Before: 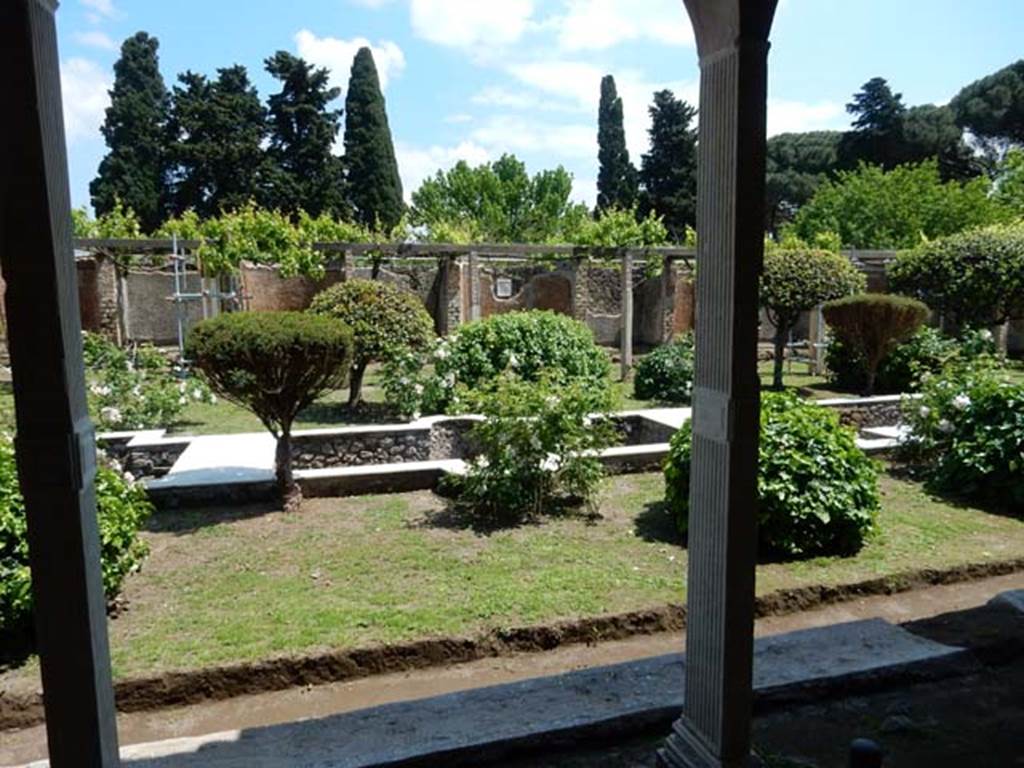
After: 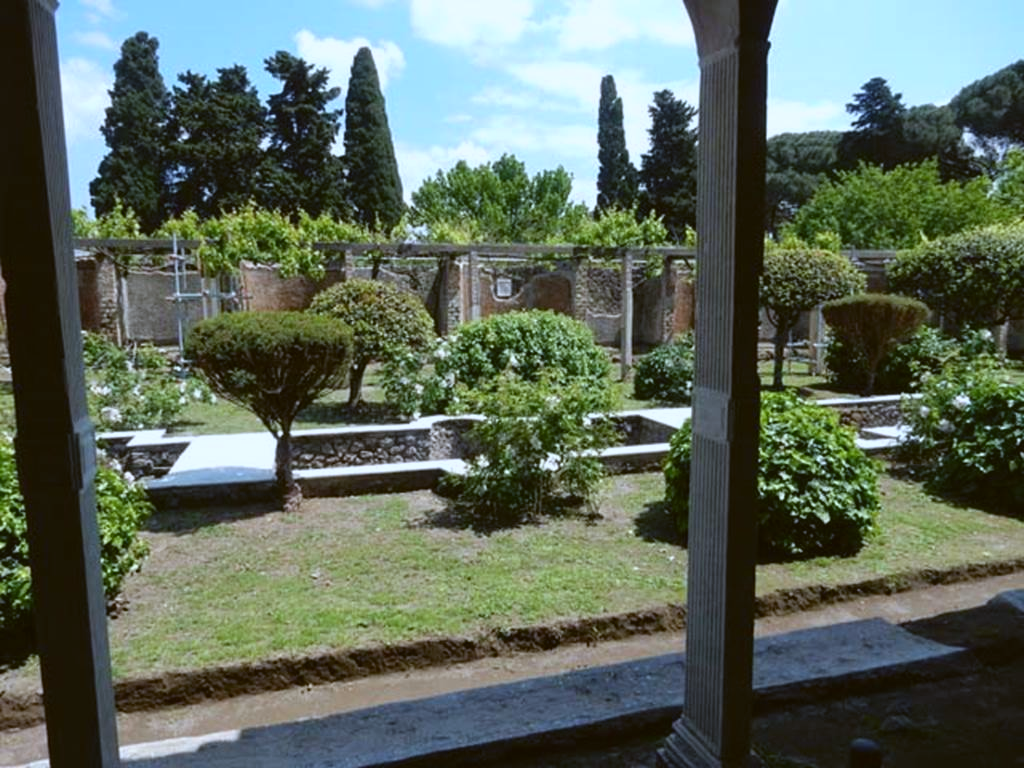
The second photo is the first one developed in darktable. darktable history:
local contrast: mode bilateral grid, contrast 15, coarseness 36, detail 105%, midtone range 0.2
color balance: lift [1.004, 1.002, 1.002, 0.998], gamma [1, 1.007, 1.002, 0.993], gain [1, 0.977, 1.013, 1.023], contrast -3.64%
white balance: red 0.967, blue 1.119, emerald 0.756
